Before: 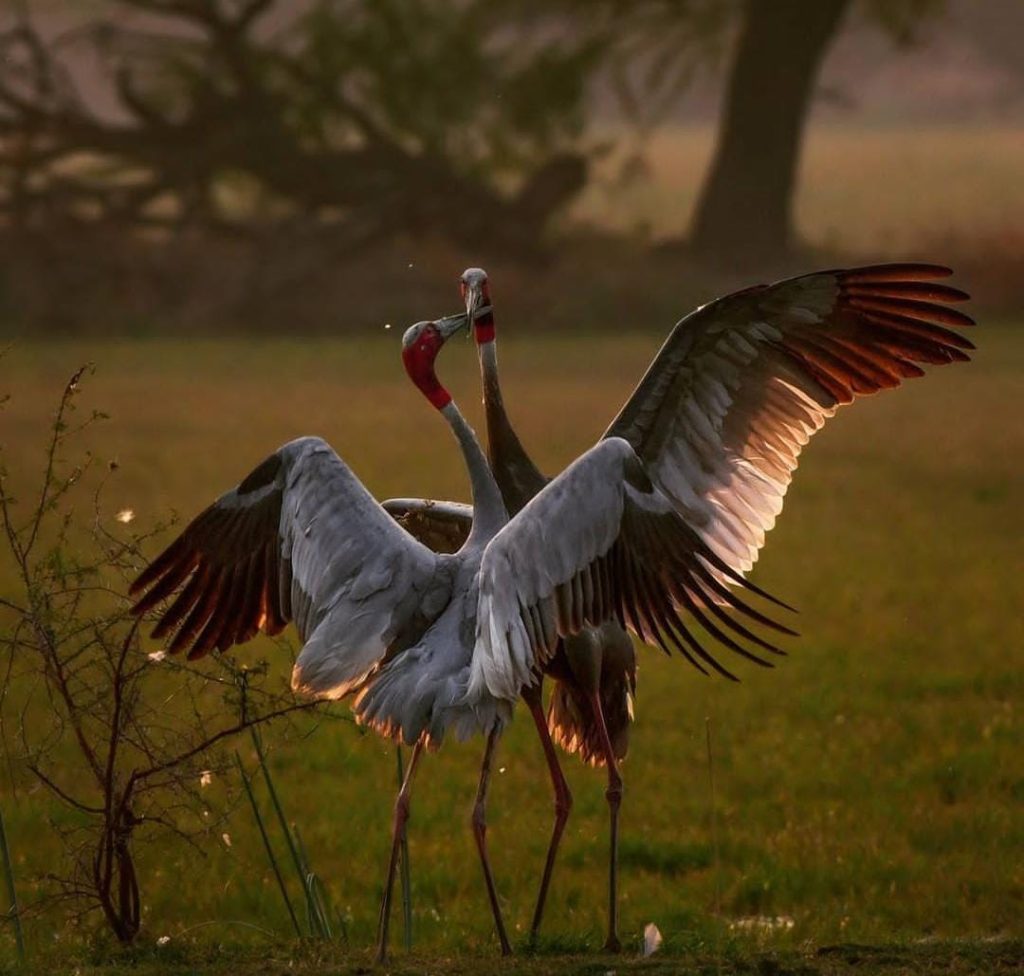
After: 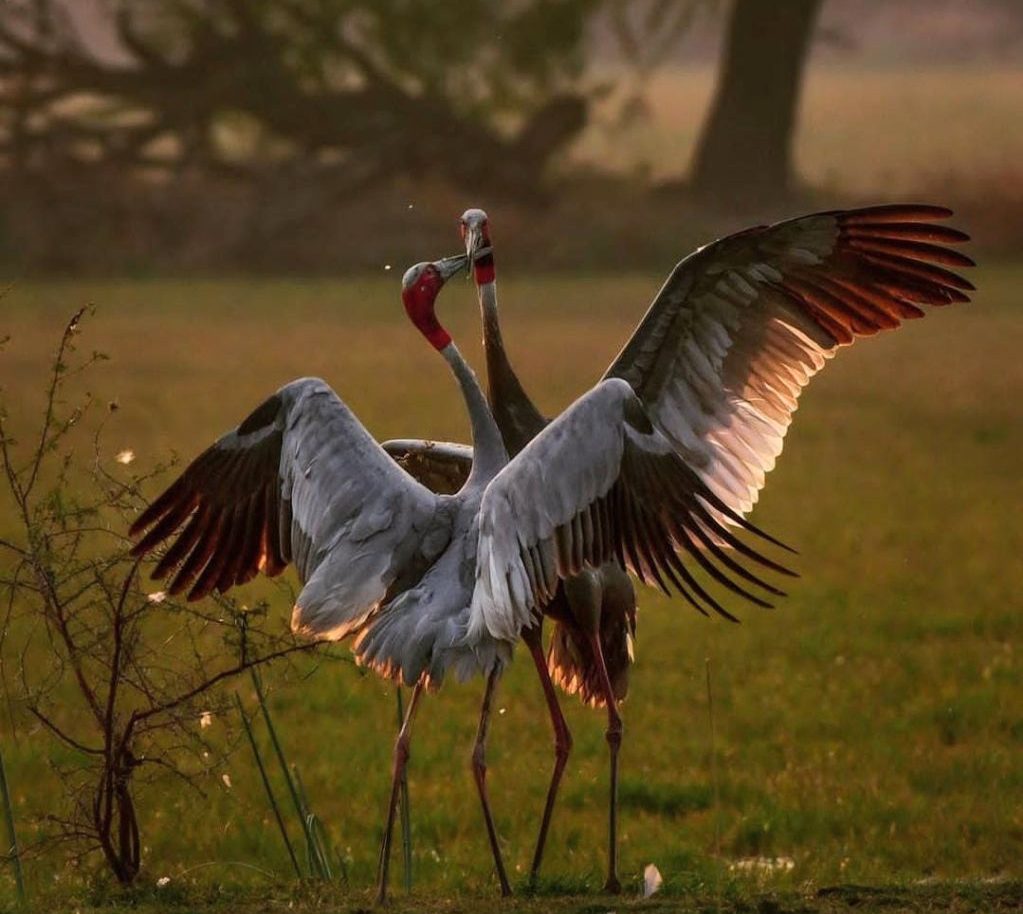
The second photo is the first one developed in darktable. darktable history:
crop and rotate: top 6.25%
shadows and highlights: radius 118.69, shadows 42.21, highlights -61.56, soften with gaussian
